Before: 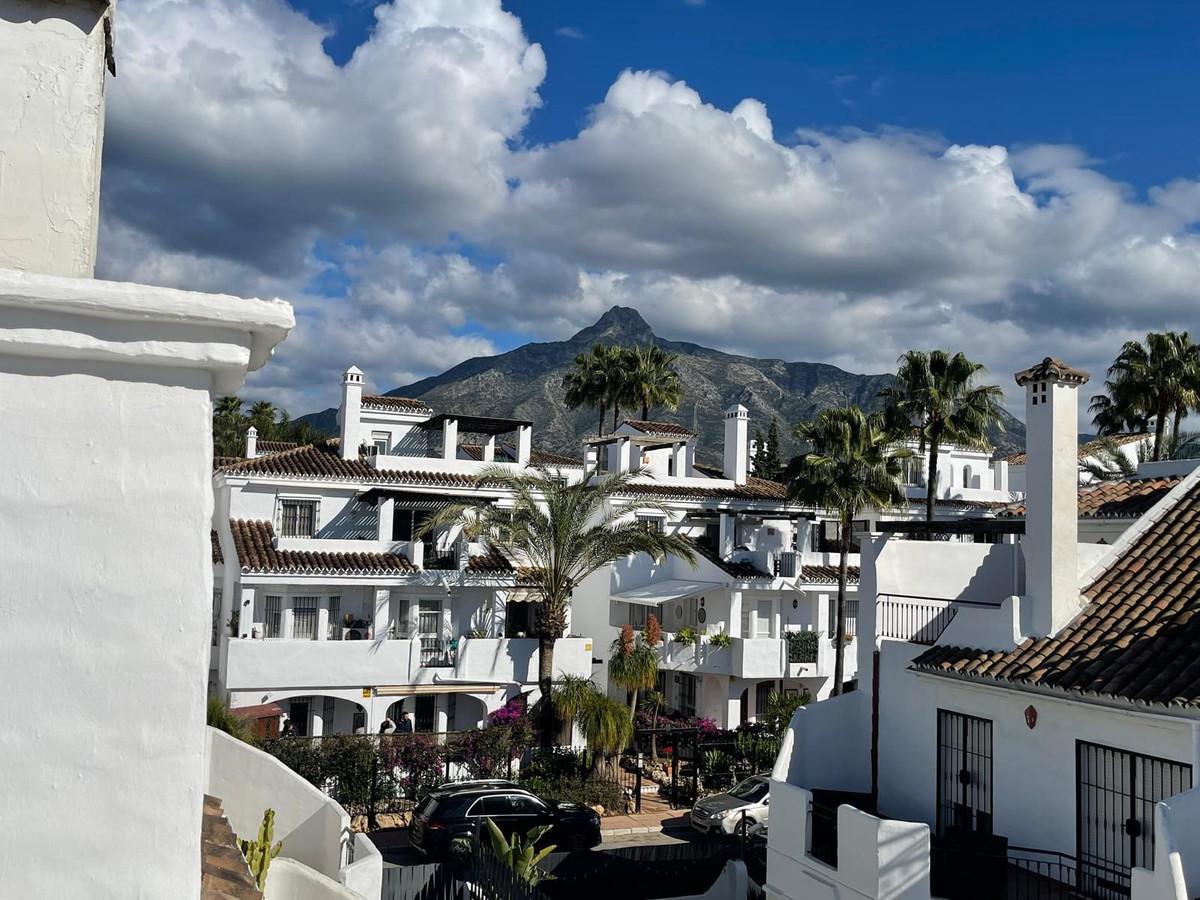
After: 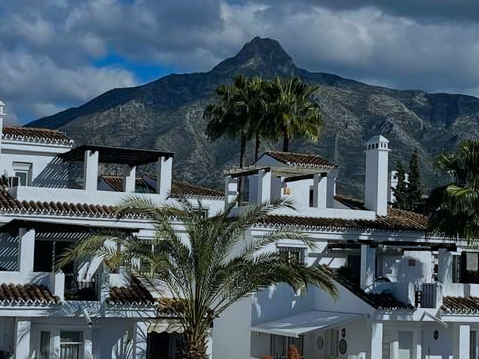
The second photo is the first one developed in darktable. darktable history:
exposure: black level correction 0, exposure -0.721 EV, compensate highlight preservation false
color calibration: illuminant Planckian (black body), x 0.351, y 0.352, temperature 4794.27 K
white balance: red 0.984, blue 1.059
crop: left 30%, top 30%, right 30%, bottom 30%
color balance rgb: perceptual saturation grading › global saturation 20%, global vibrance 20%
